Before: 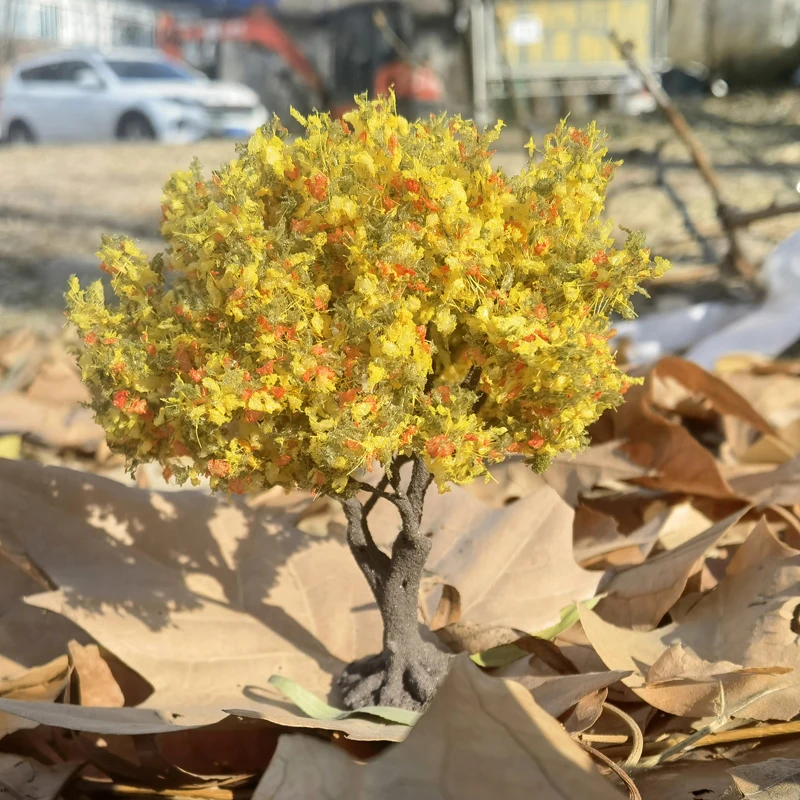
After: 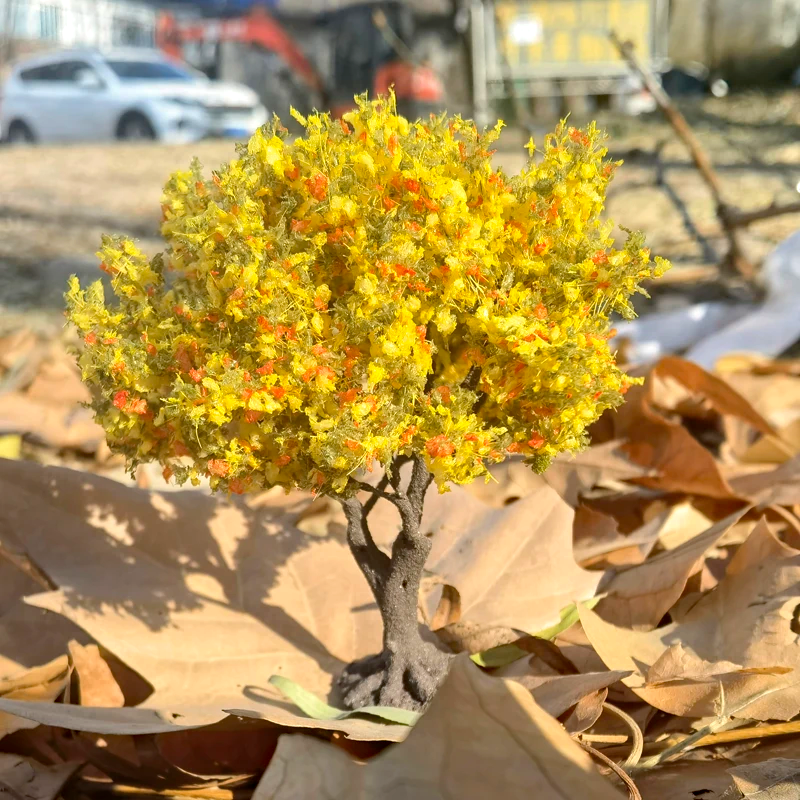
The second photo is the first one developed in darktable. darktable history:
exposure: exposure 0.203 EV, compensate exposure bias true, compensate highlight preservation false
haze removal: adaptive false
